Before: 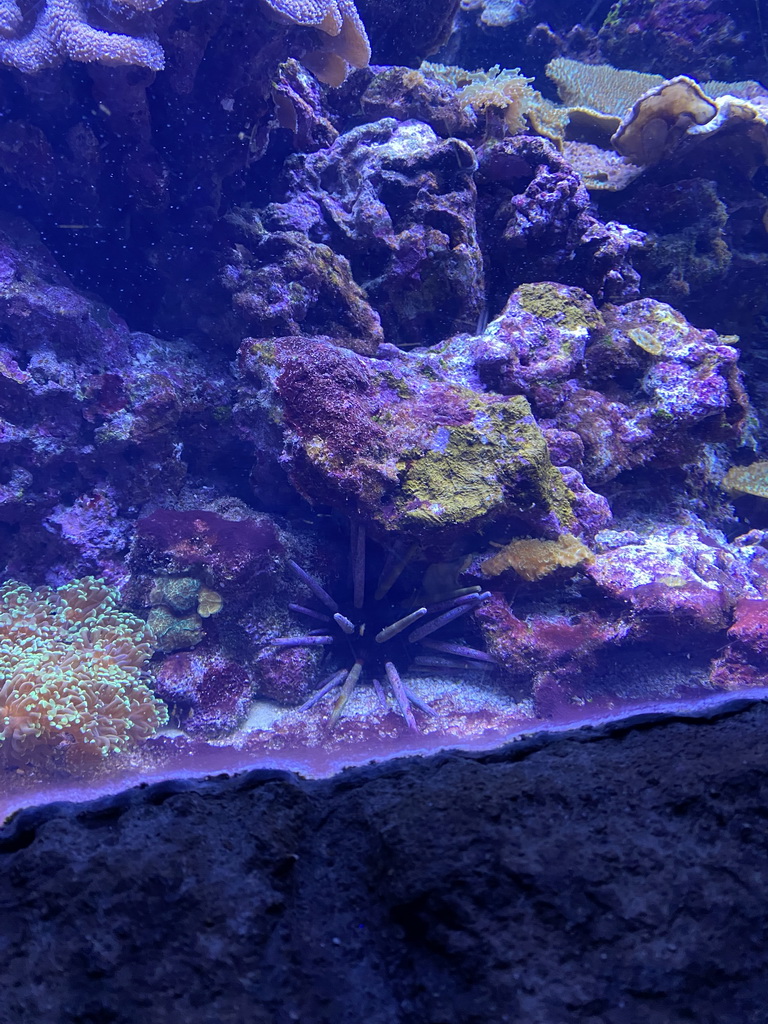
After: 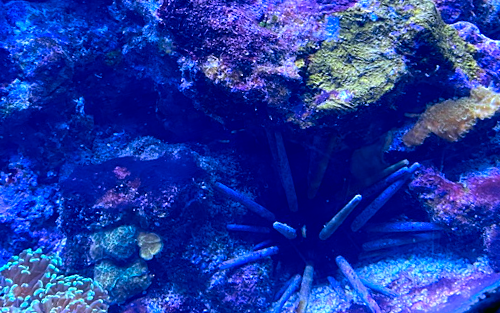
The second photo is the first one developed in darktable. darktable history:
color correction: highlights a* -0.482, highlights b* 9.48, shadows a* -9.48, shadows b* 0.803
color balance: lift [0.991, 1, 1, 1], gamma [0.996, 1, 1, 1], input saturation 98.52%, contrast 20.34%, output saturation 103.72%
crop: left 13.312%, top 31.28%, right 24.627%, bottom 15.582%
white balance: red 0.948, green 1.02, blue 1.176
rotate and perspective: rotation -14.8°, crop left 0.1, crop right 0.903, crop top 0.25, crop bottom 0.748
